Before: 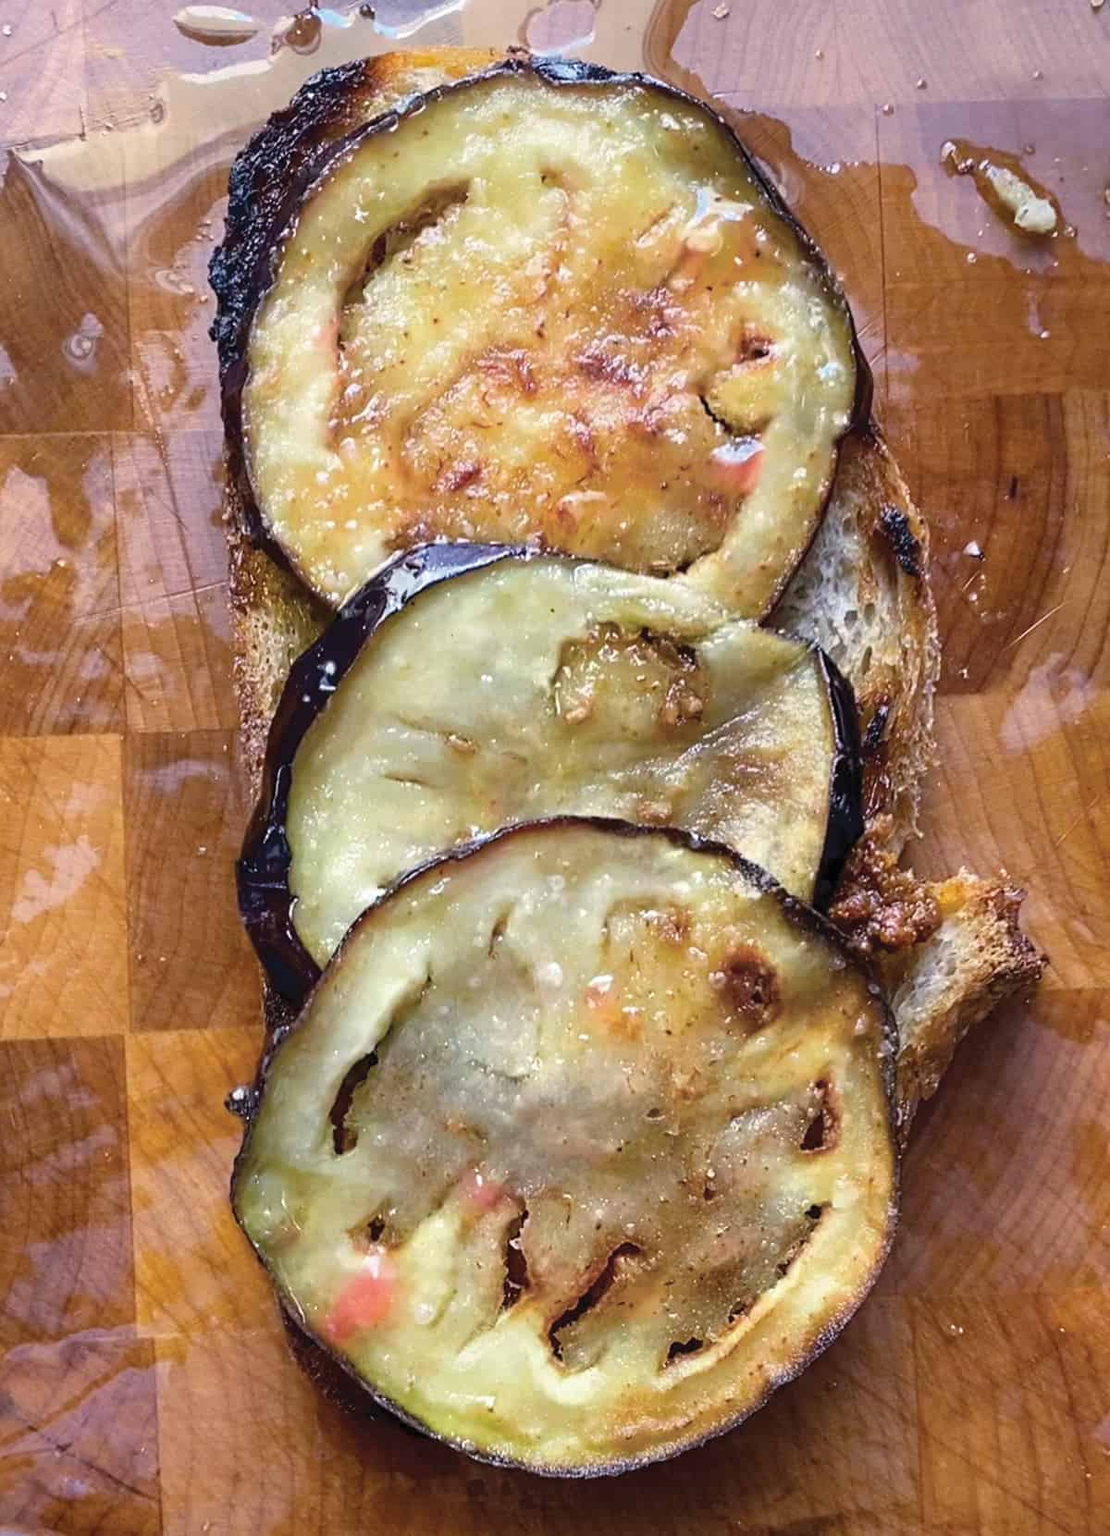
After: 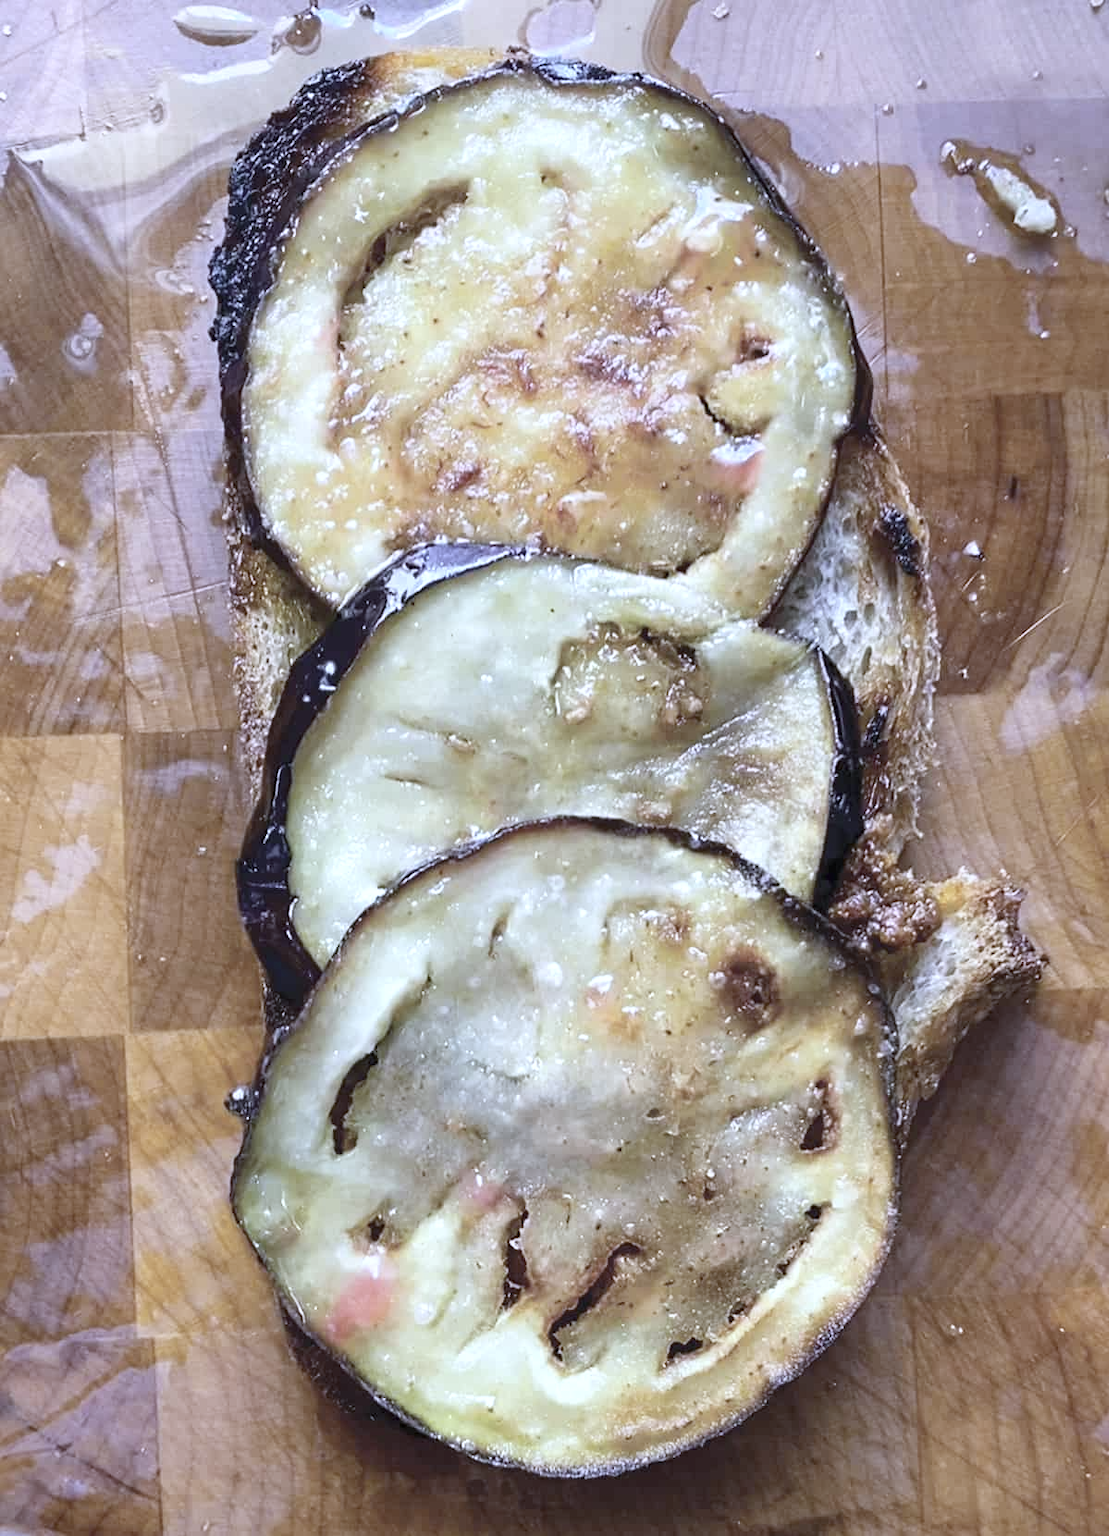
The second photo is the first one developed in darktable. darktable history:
exposure: exposure 0.6 EV, compensate highlight preservation false
white balance: red 0.871, blue 1.249
contrast brightness saturation: contrast 0.1, saturation -0.36
color balance: contrast -15%
